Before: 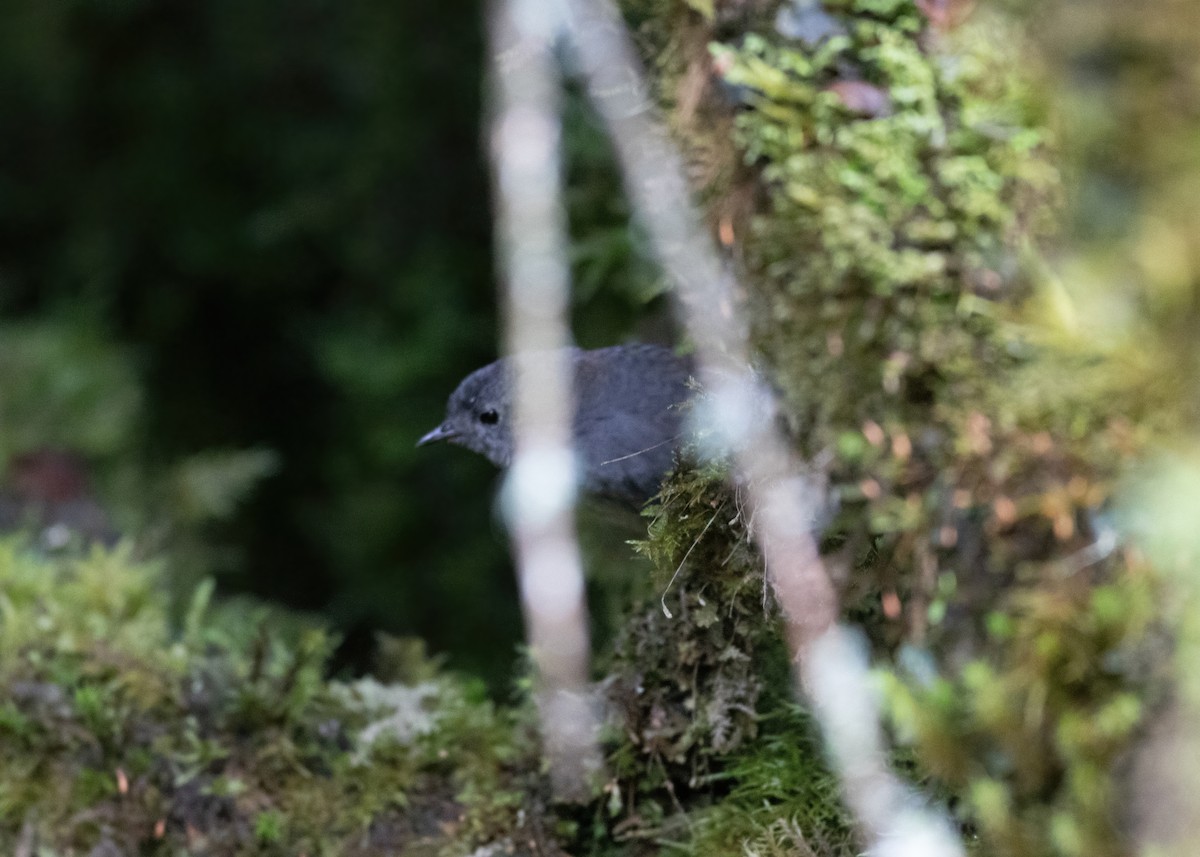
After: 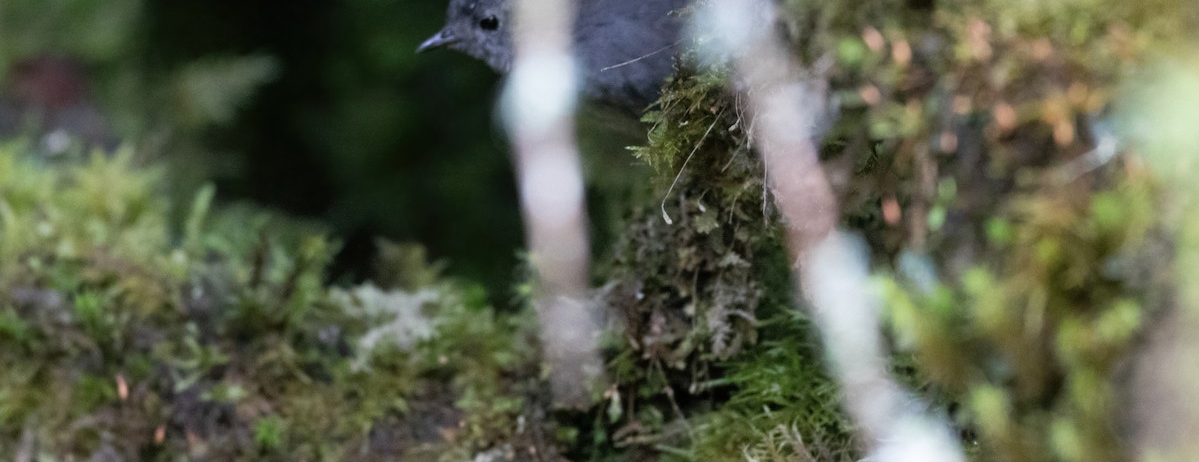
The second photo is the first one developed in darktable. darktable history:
crop and rotate: top 46.033%, right 0.017%
